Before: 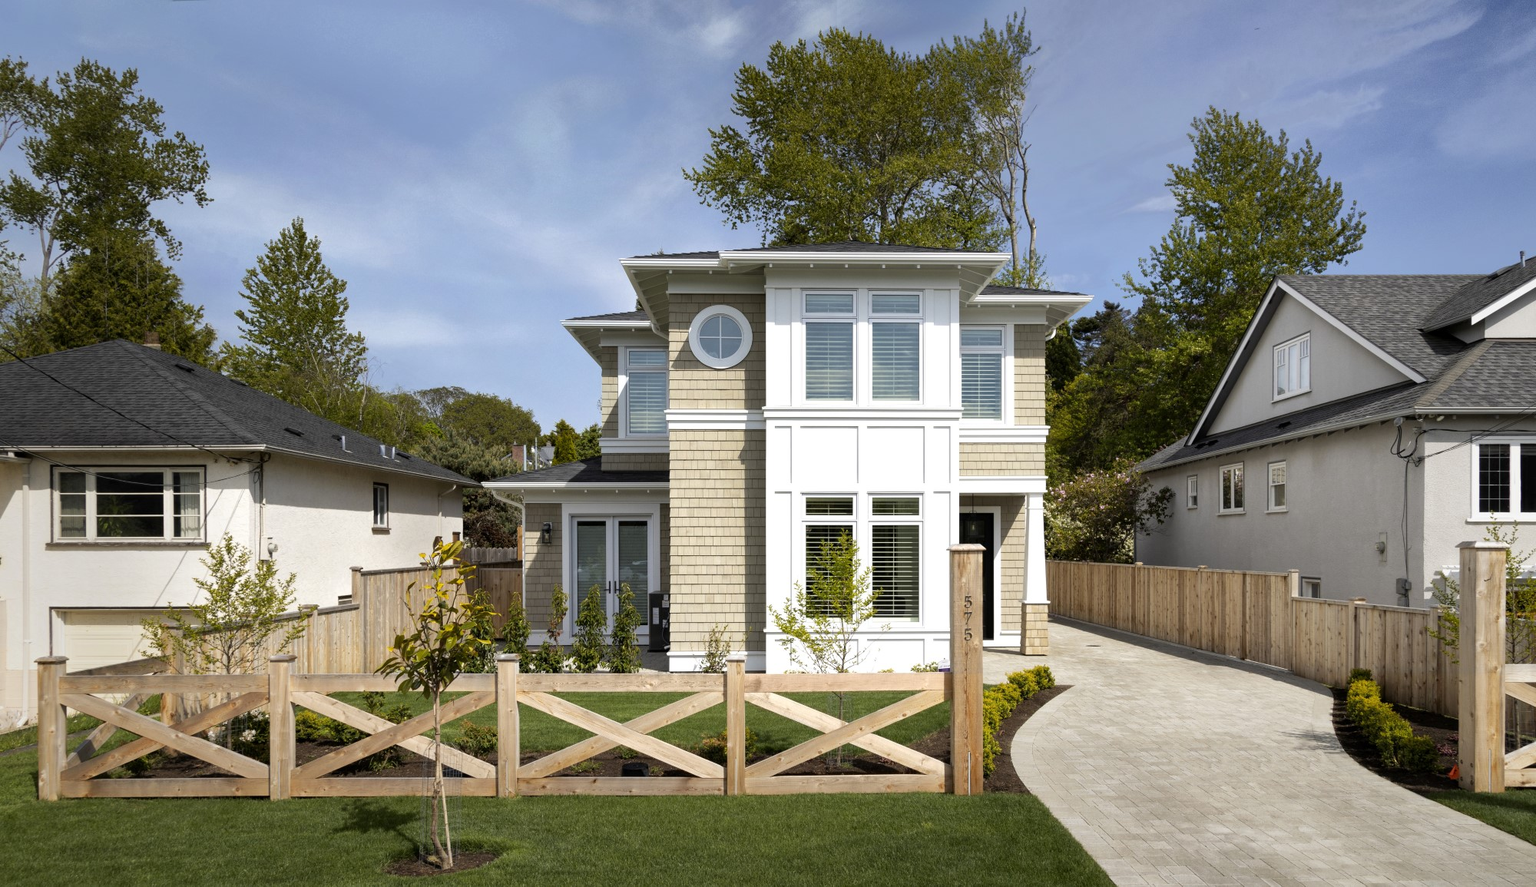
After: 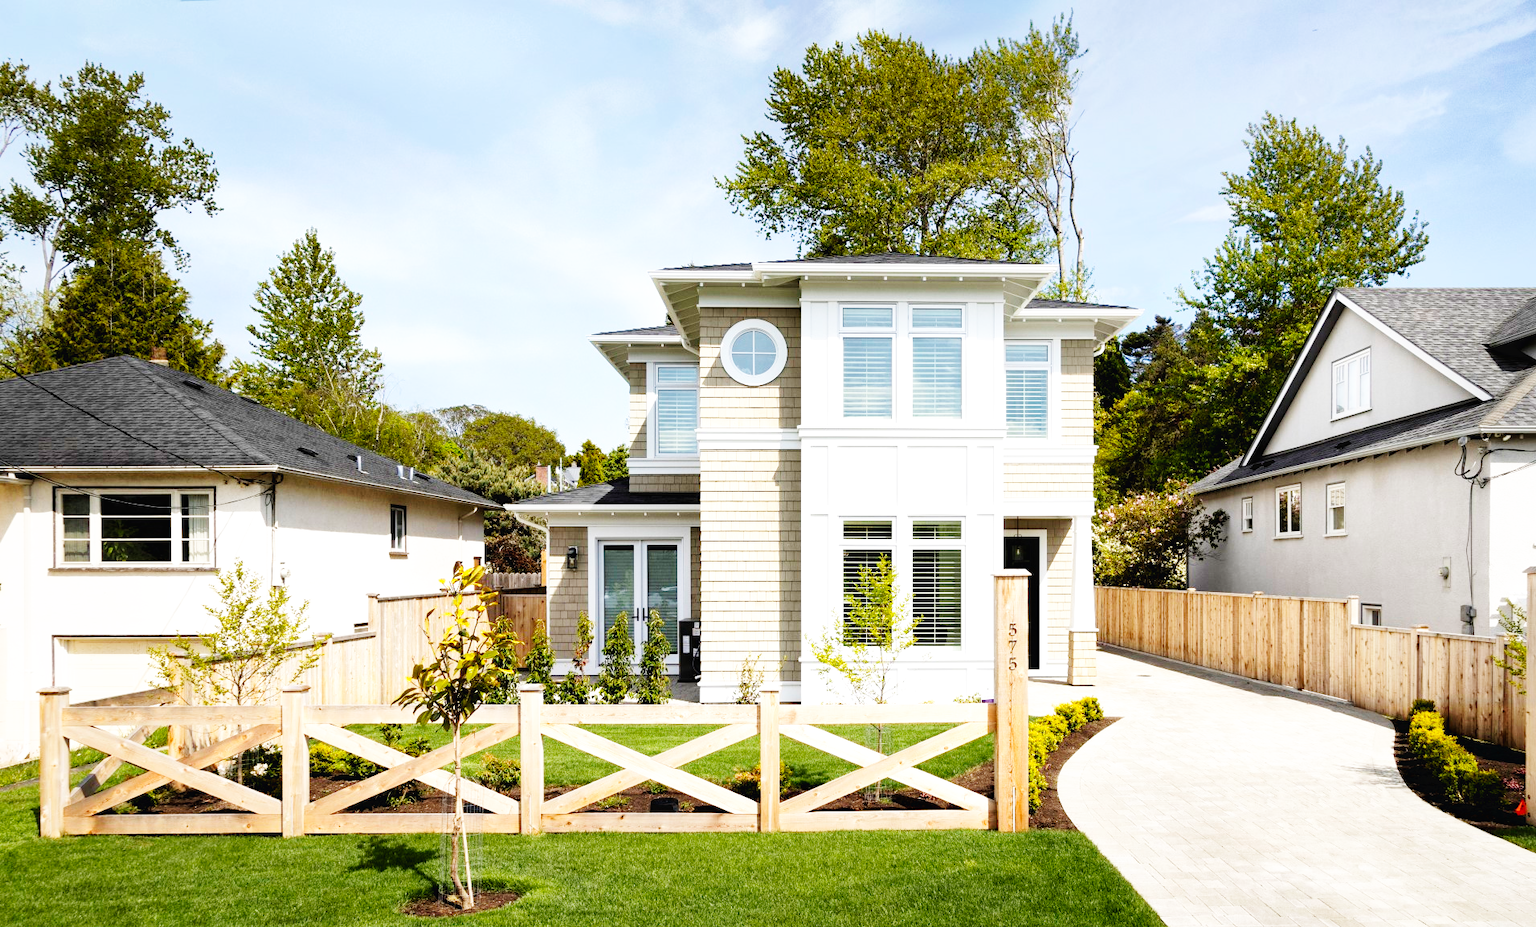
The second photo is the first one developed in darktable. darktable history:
crop: right 4.375%, bottom 0.025%
exposure: exposure 0.264 EV, compensate highlight preservation false
base curve: curves: ch0 [(0, 0.003) (0.001, 0.002) (0.006, 0.004) (0.02, 0.022) (0.048, 0.086) (0.094, 0.234) (0.162, 0.431) (0.258, 0.629) (0.385, 0.8) (0.548, 0.918) (0.751, 0.988) (1, 1)], preserve colors none
